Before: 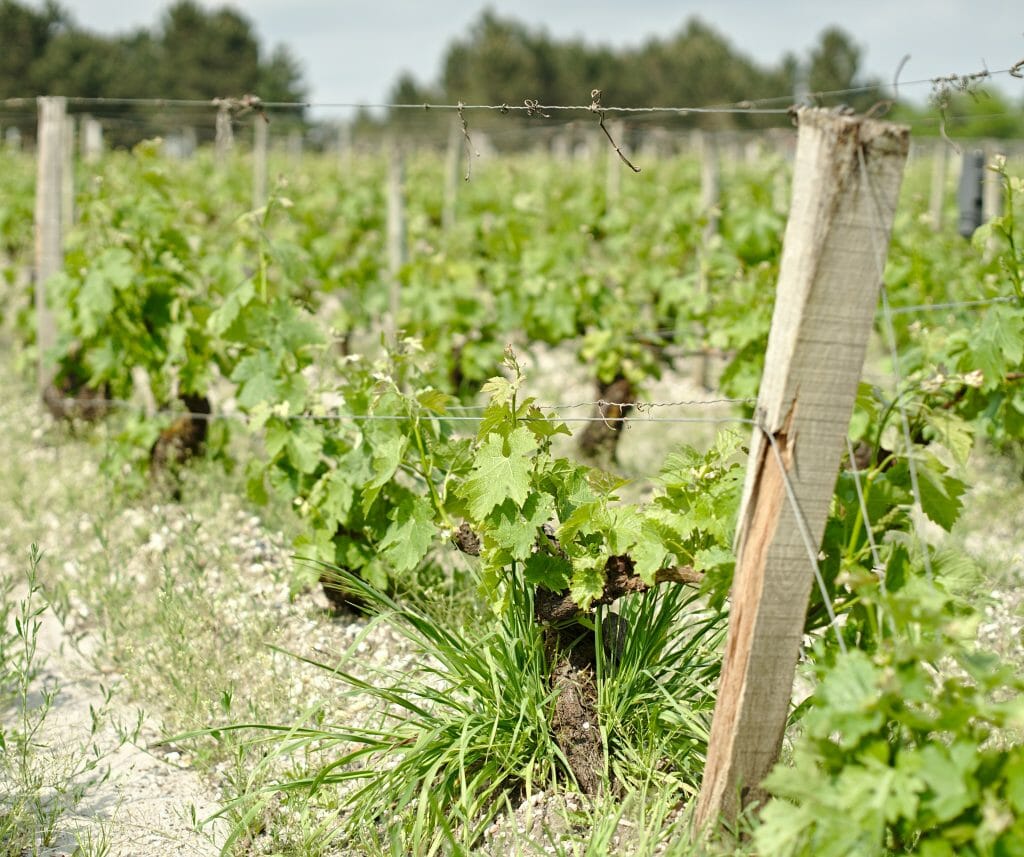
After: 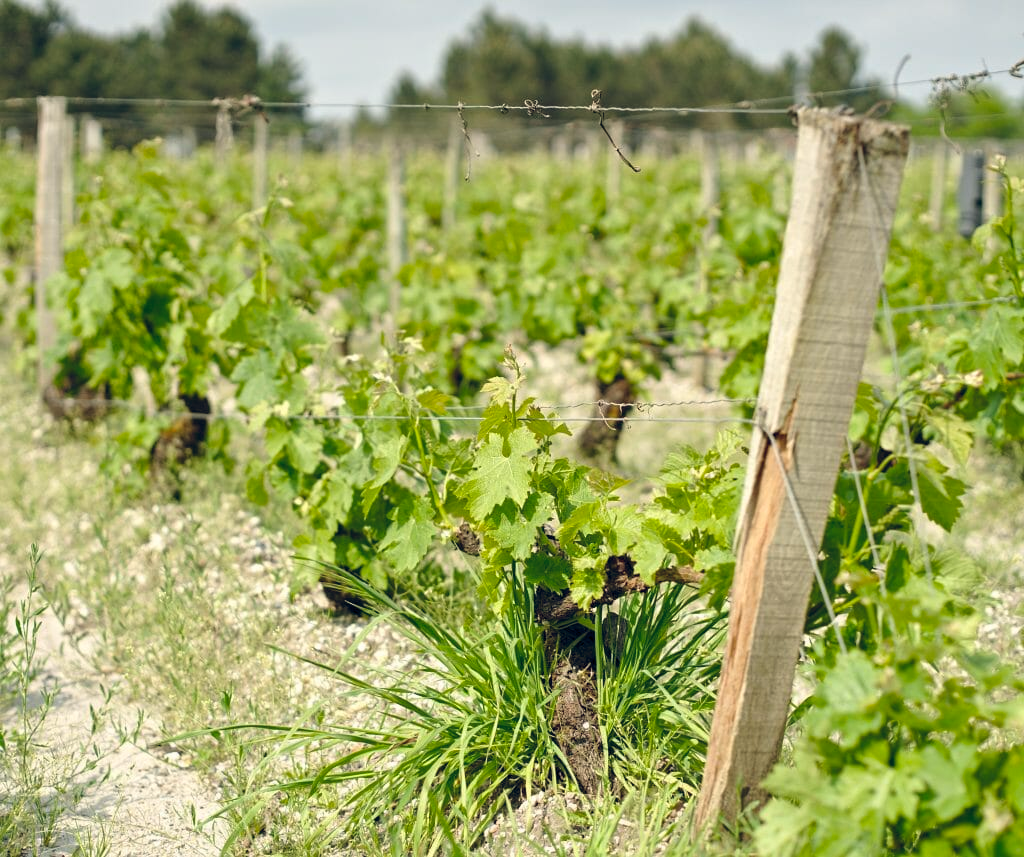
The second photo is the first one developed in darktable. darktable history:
white balance: emerald 1
color balance rgb: shadows lift › hue 87.51°, highlights gain › chroma 0.68%, highlights gain › hue 55.1°, global offset › chroma 0.13%, global offset › hue 253.66°, linear chroma grading › global chroma 0.5%, perceptual saturation grading › global saturation 16.38%
